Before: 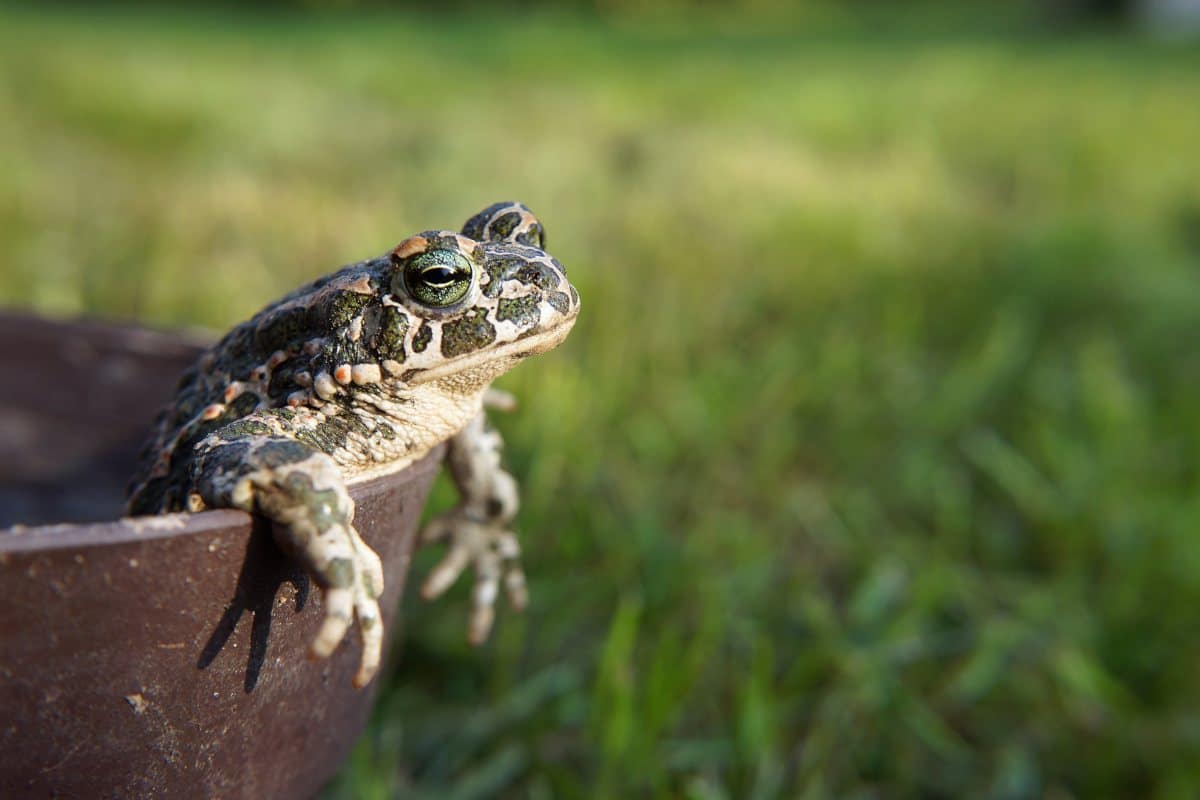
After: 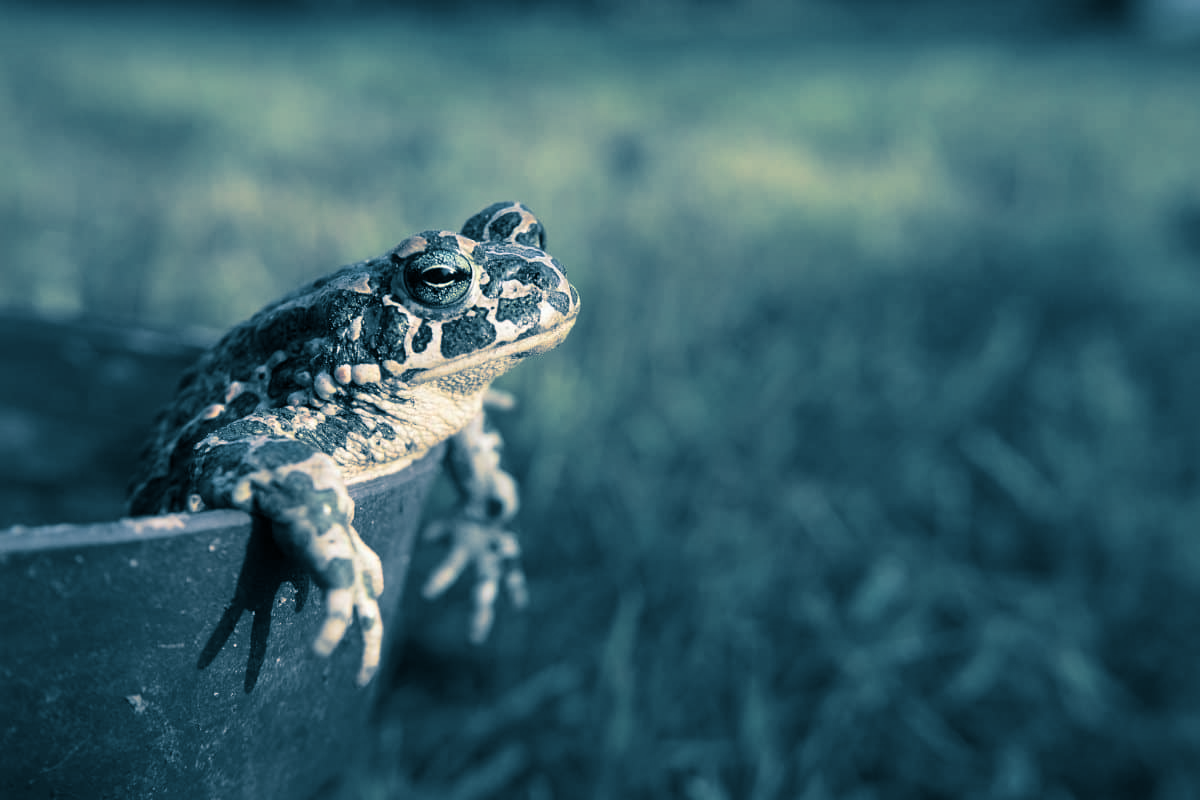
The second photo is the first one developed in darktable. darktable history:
split-toning: shadows › hue 212.4°, balance -70
contrast brightness saturation: saturation -0.05
